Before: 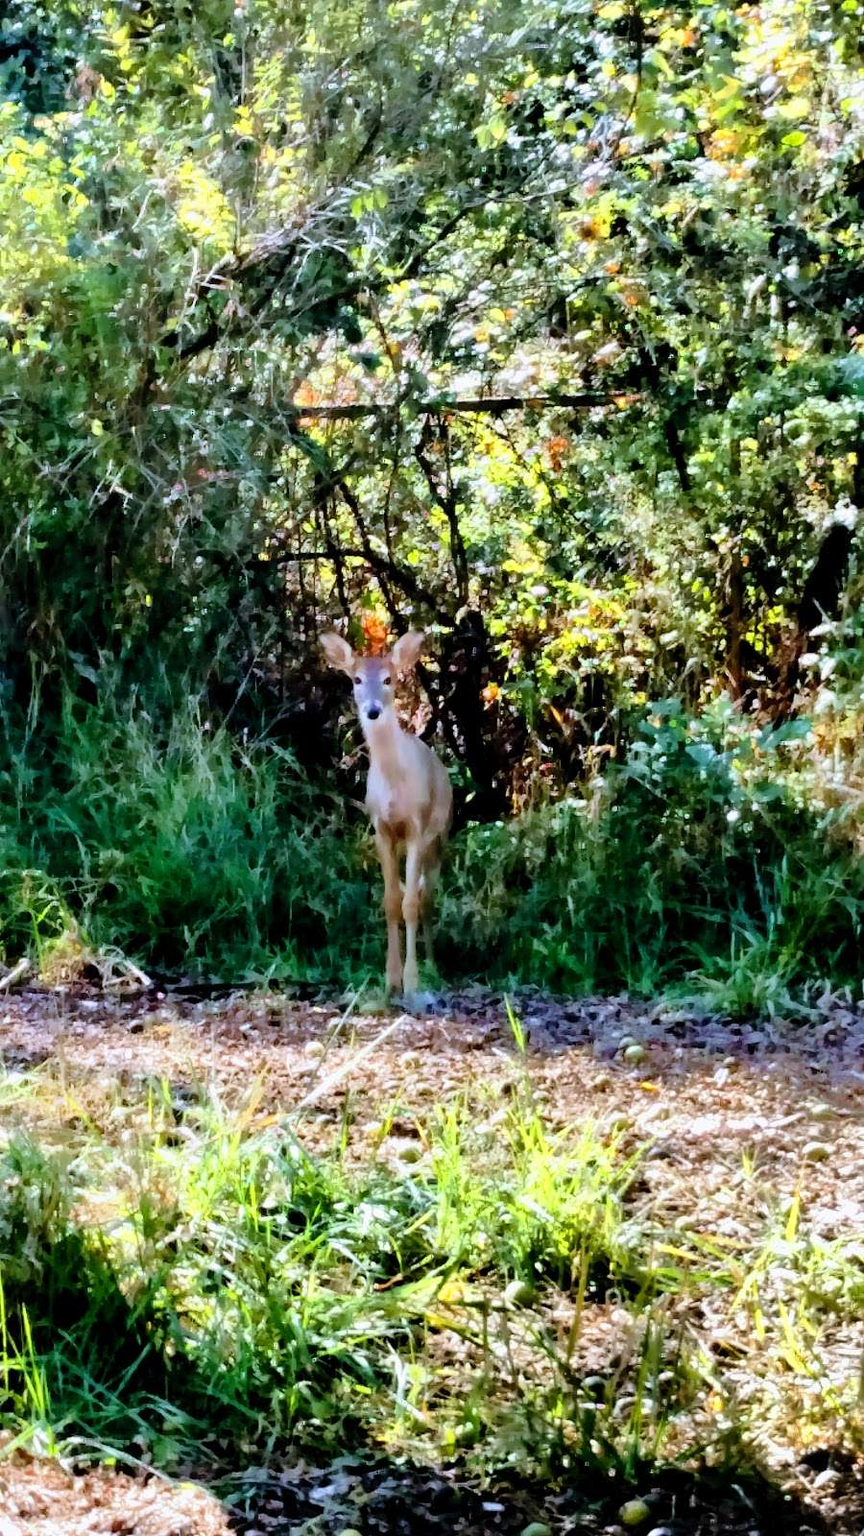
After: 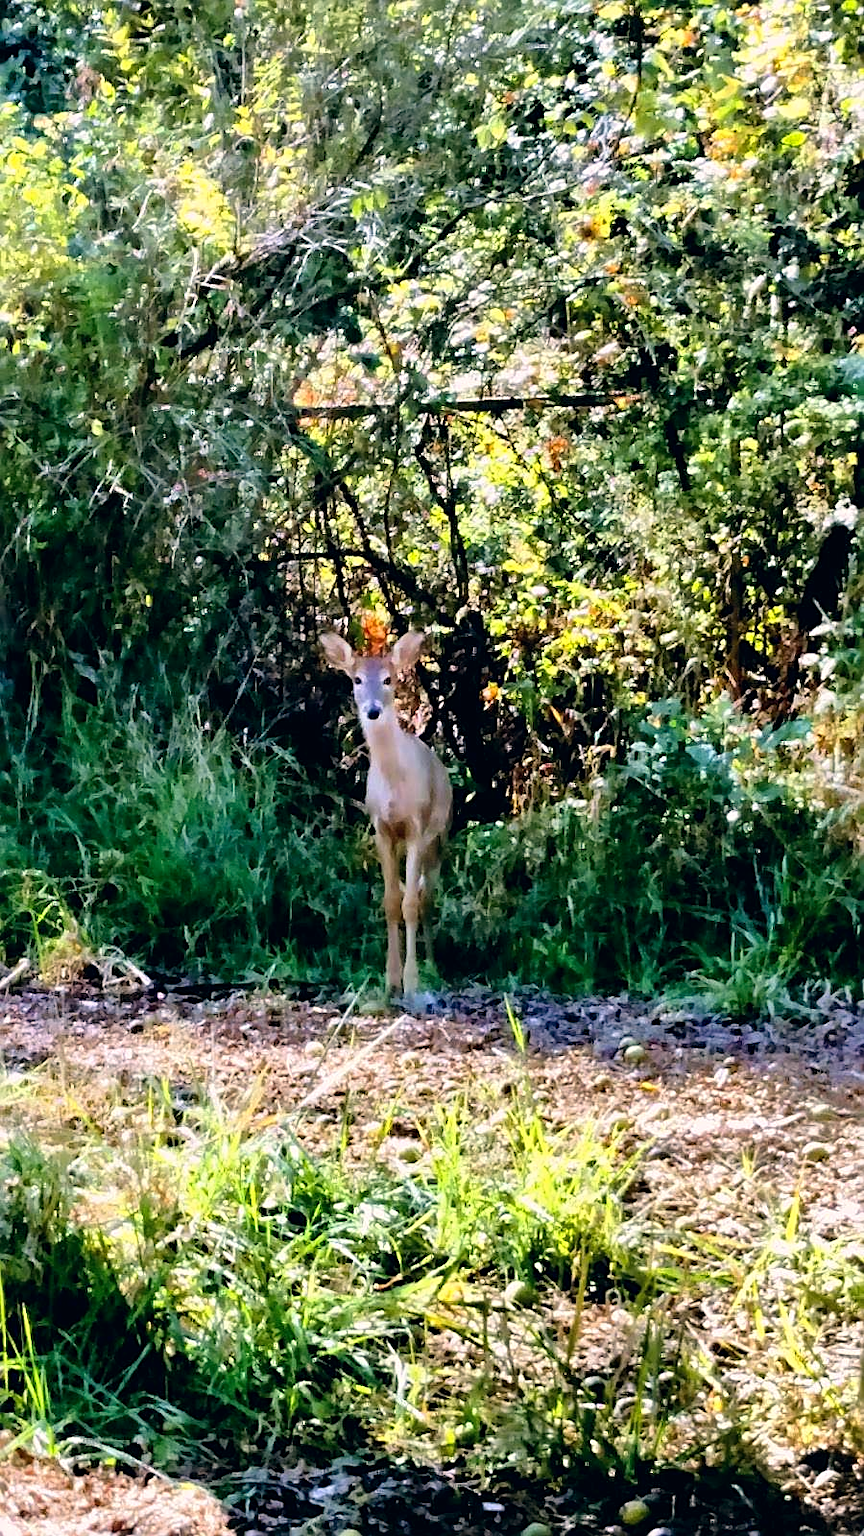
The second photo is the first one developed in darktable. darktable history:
sharpen: on, module defaults
color correction: highlights a* 5.4, highlights b* 5.28, shadows a* -4.49, shadows b* -5.25
